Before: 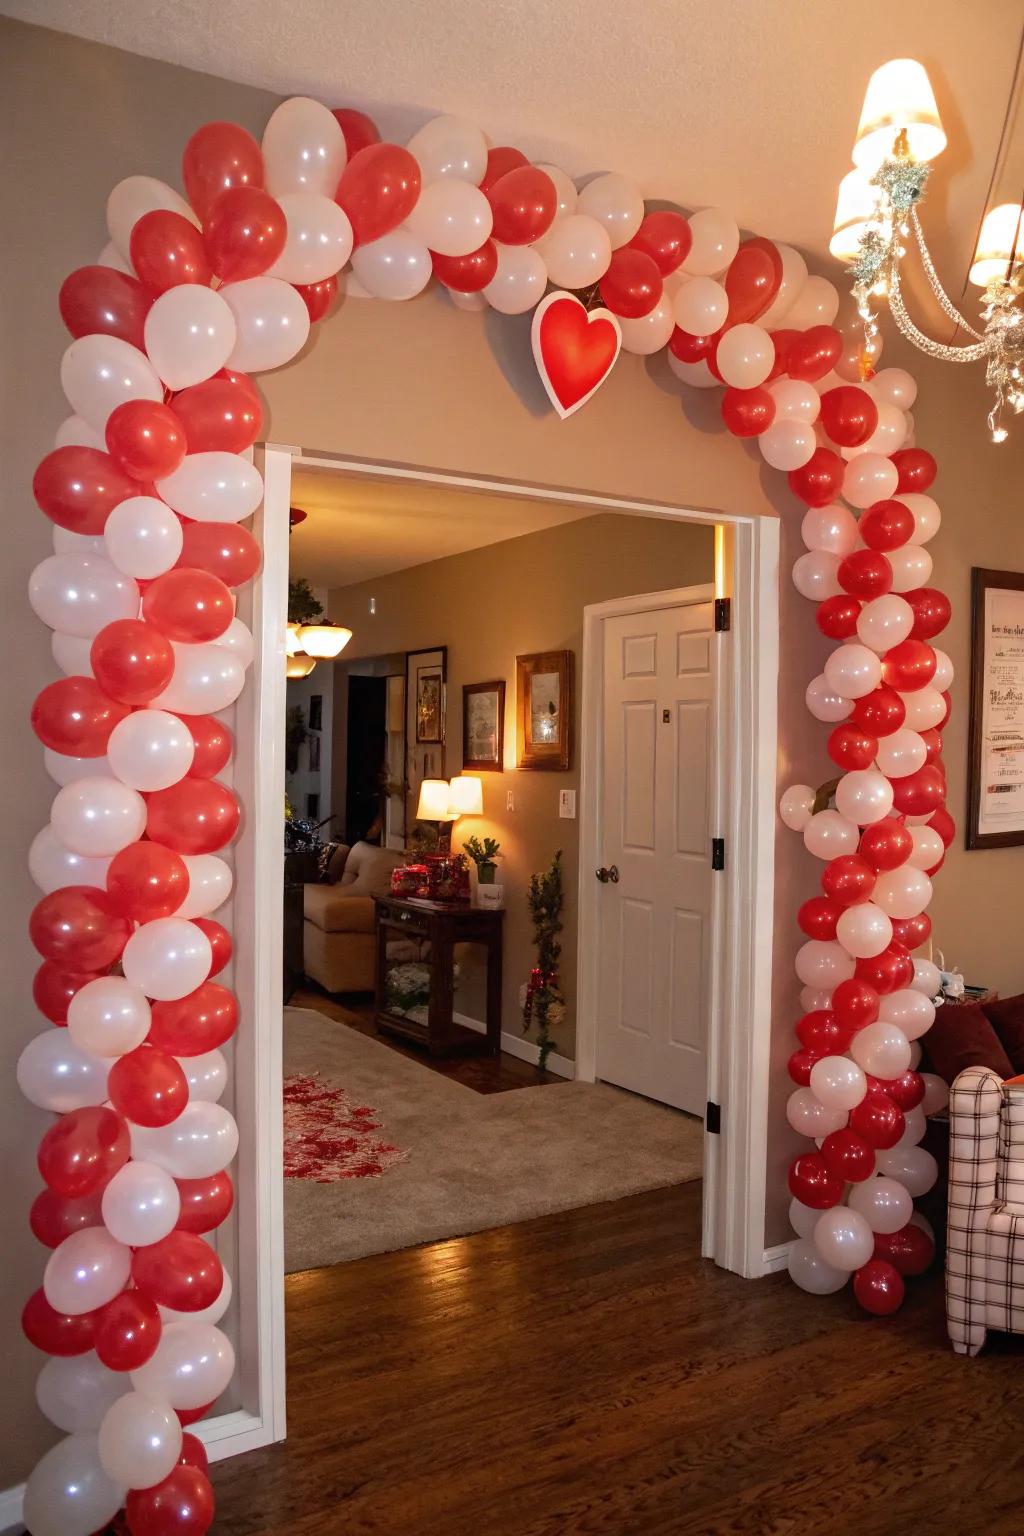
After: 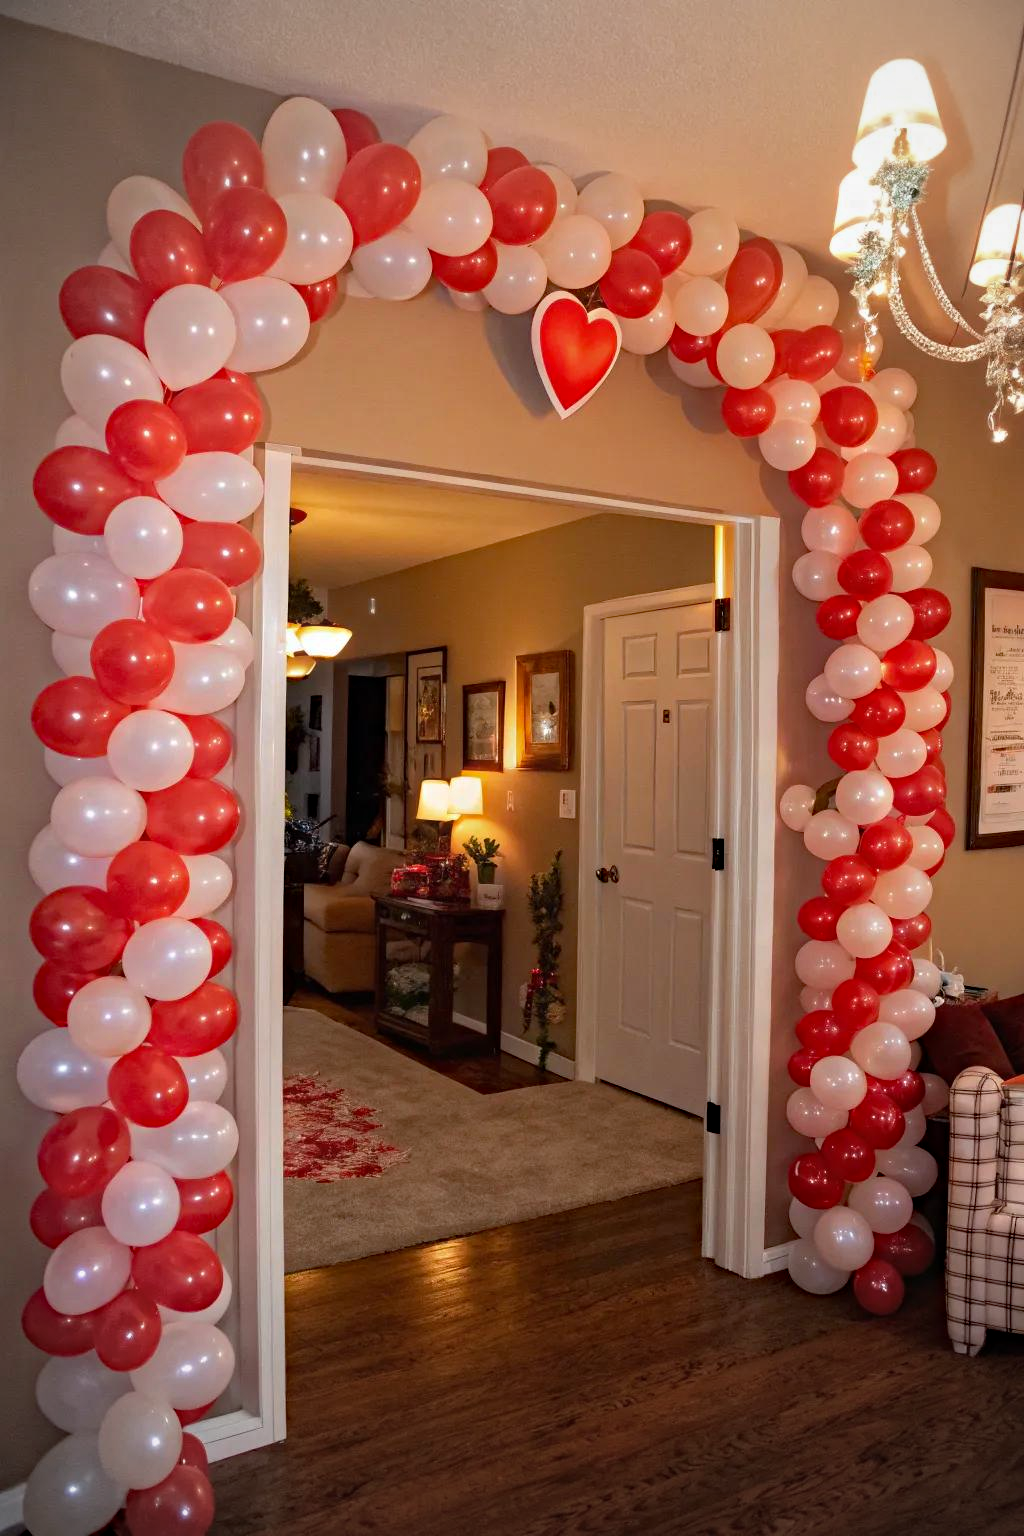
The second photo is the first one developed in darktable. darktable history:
vignetting: fall-off start 71.49%, brightness -0.204
haze removal: strength 0.286, distance 0.255, compatibility mode true, adaptive false
